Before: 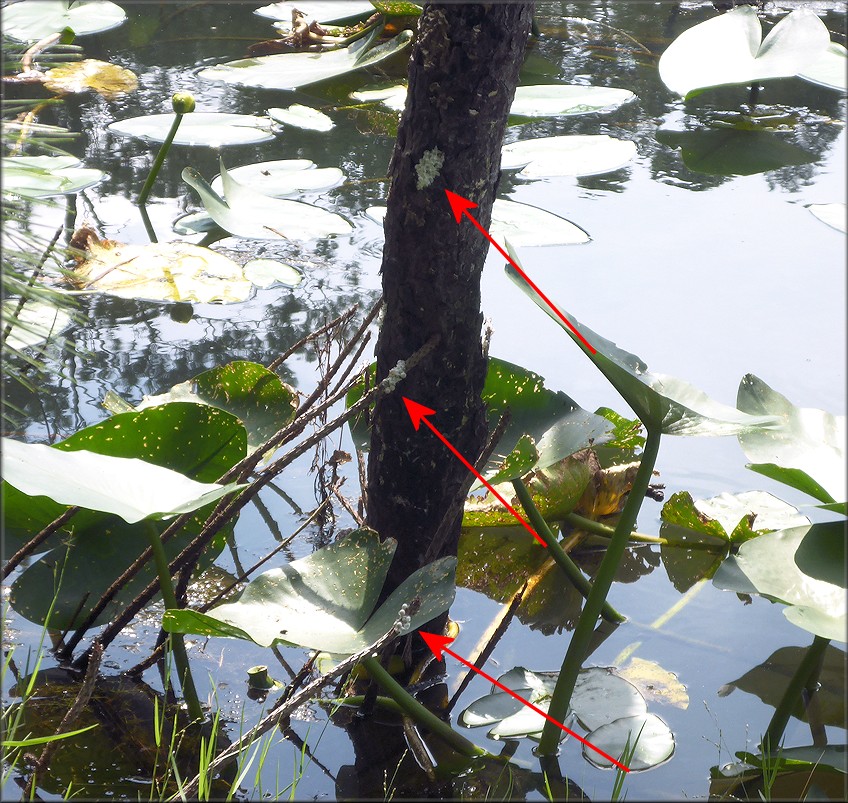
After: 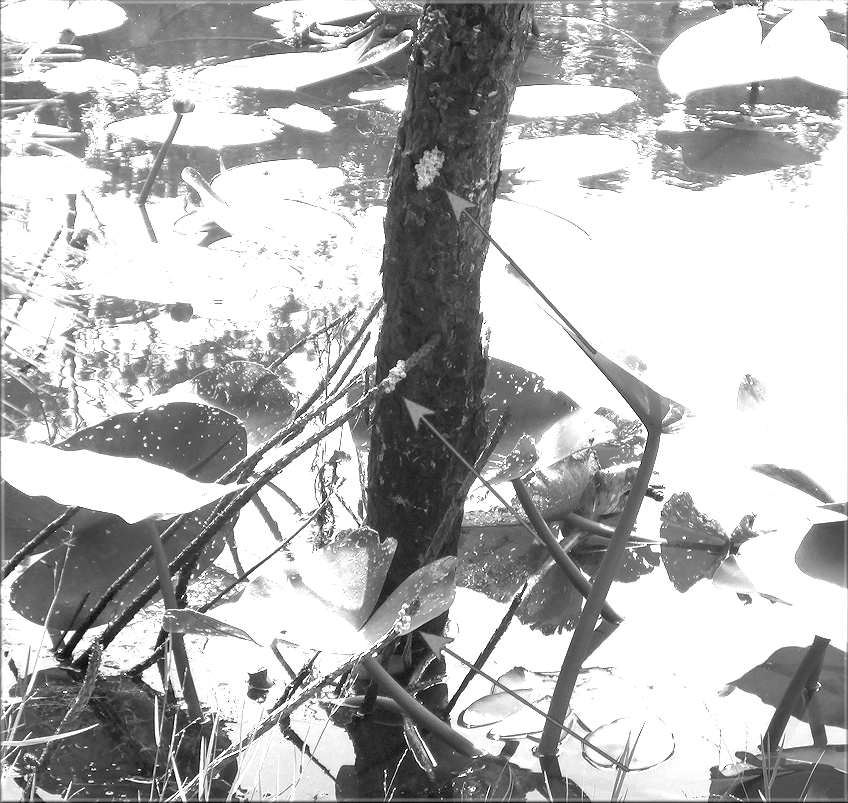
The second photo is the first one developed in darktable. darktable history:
exposure: black level correction 0.001, exposure 1.735 EV, compensate highlight preservation false
monochrome: a 0, b 0, size 0.5, highlights 0.57
